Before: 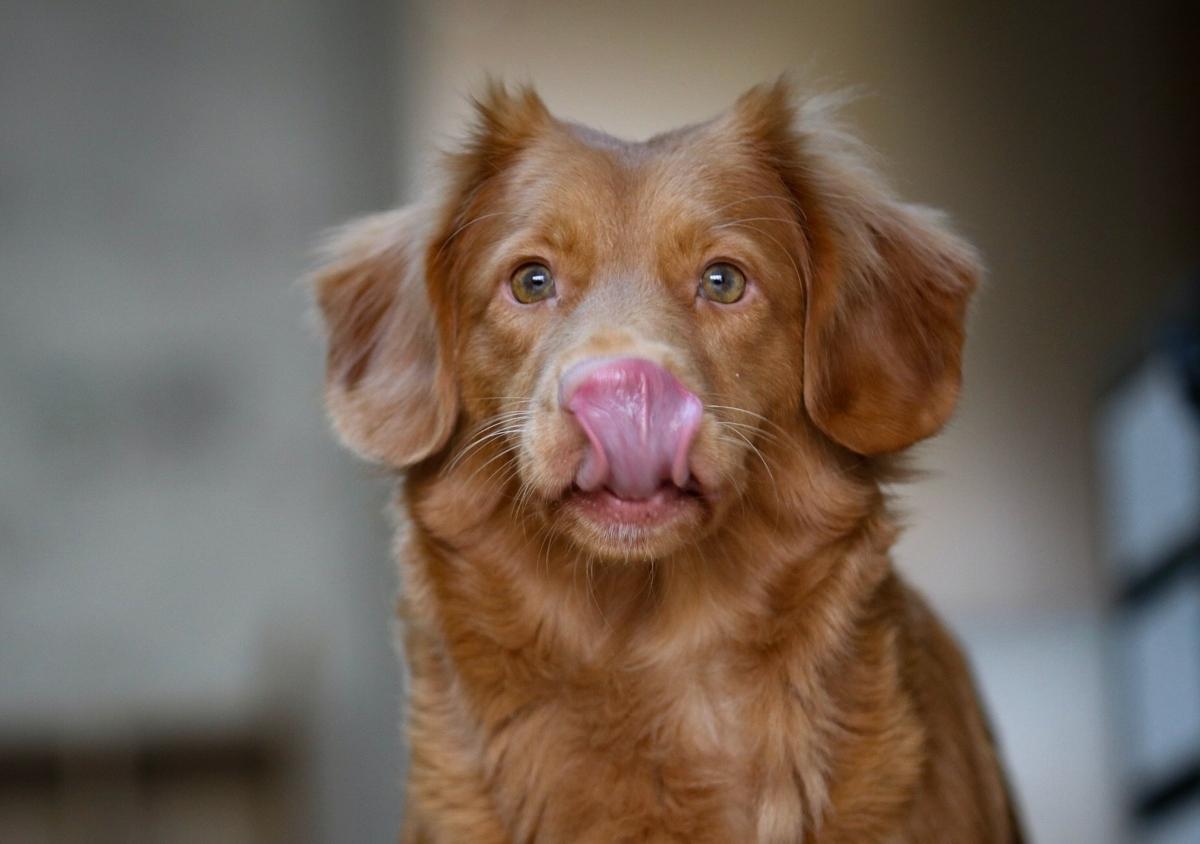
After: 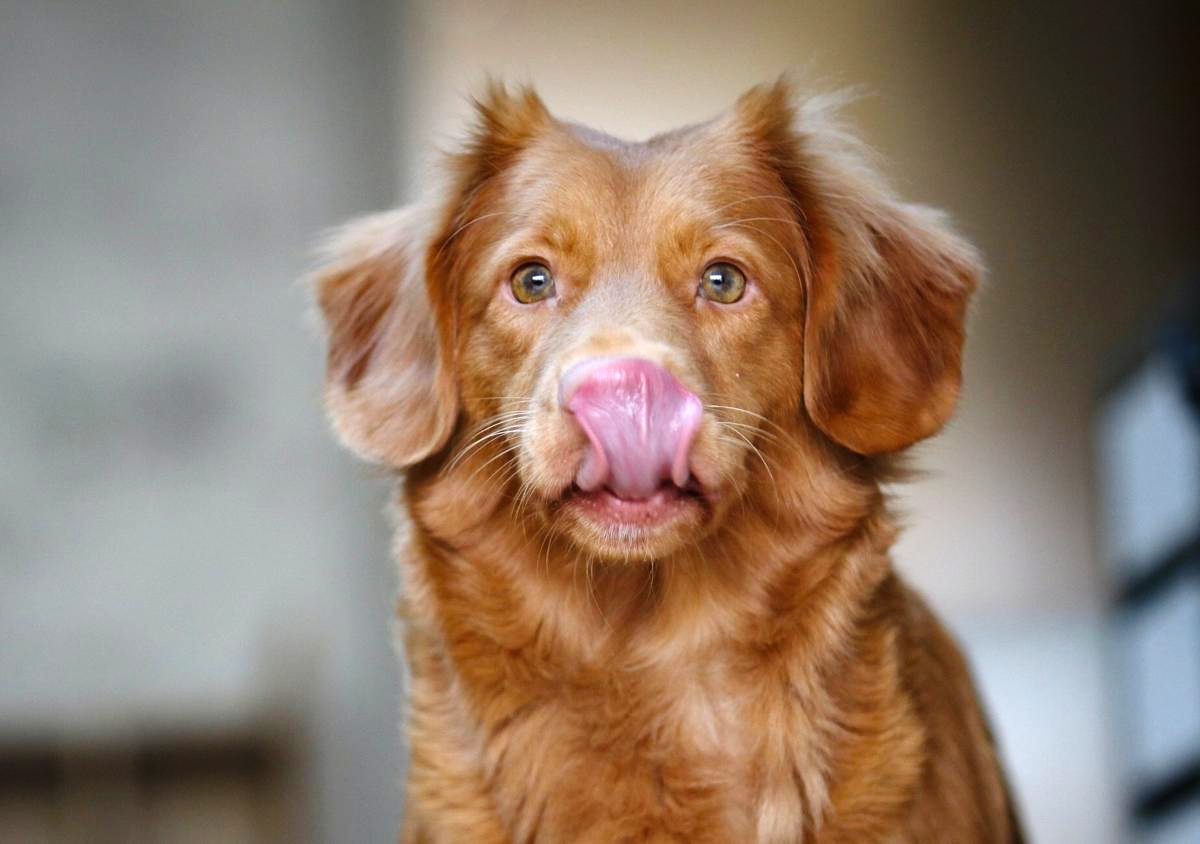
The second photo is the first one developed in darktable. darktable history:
tone curve: curves: ch0 [(0, 0) (0.183, 0.152) (0.571, 0.594) (1, 1)]; ch1 [(0, 0) (0.394, 0.307) (0.5, 0.5) (0.586, 0.597) (0.625, 0.647) (1, 1)]; ch2 [(0, 0) (0.5, 0.5) (0.604, 0.616) (1, 1)], preserve colors none
exposure: black level correction 0, exposure 0.698 EV, compensate highlight preservation false
